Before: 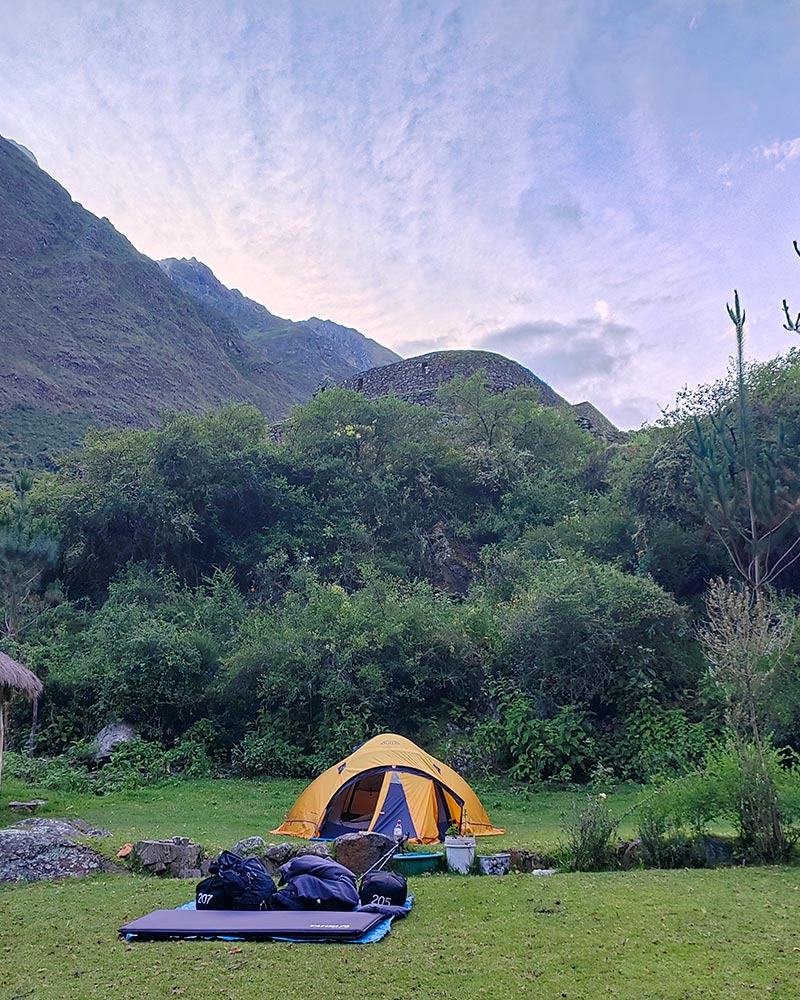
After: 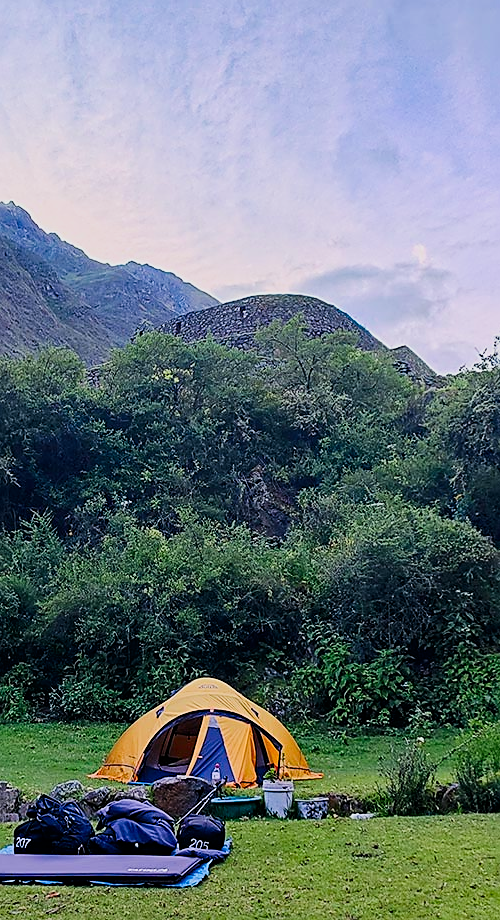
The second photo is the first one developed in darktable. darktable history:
contrast brightness saturation: contrast 0.183, saturation 0.3
crop and rotate: left 22.854%, top 5.632%, right 14.573%, bottom 2.302%
sharpen: on, module defaults
filmic rgb: black relative exposure -7.65 EV, white relative exposure 4.56 EV, hardness 3.61, contrast 1.052
